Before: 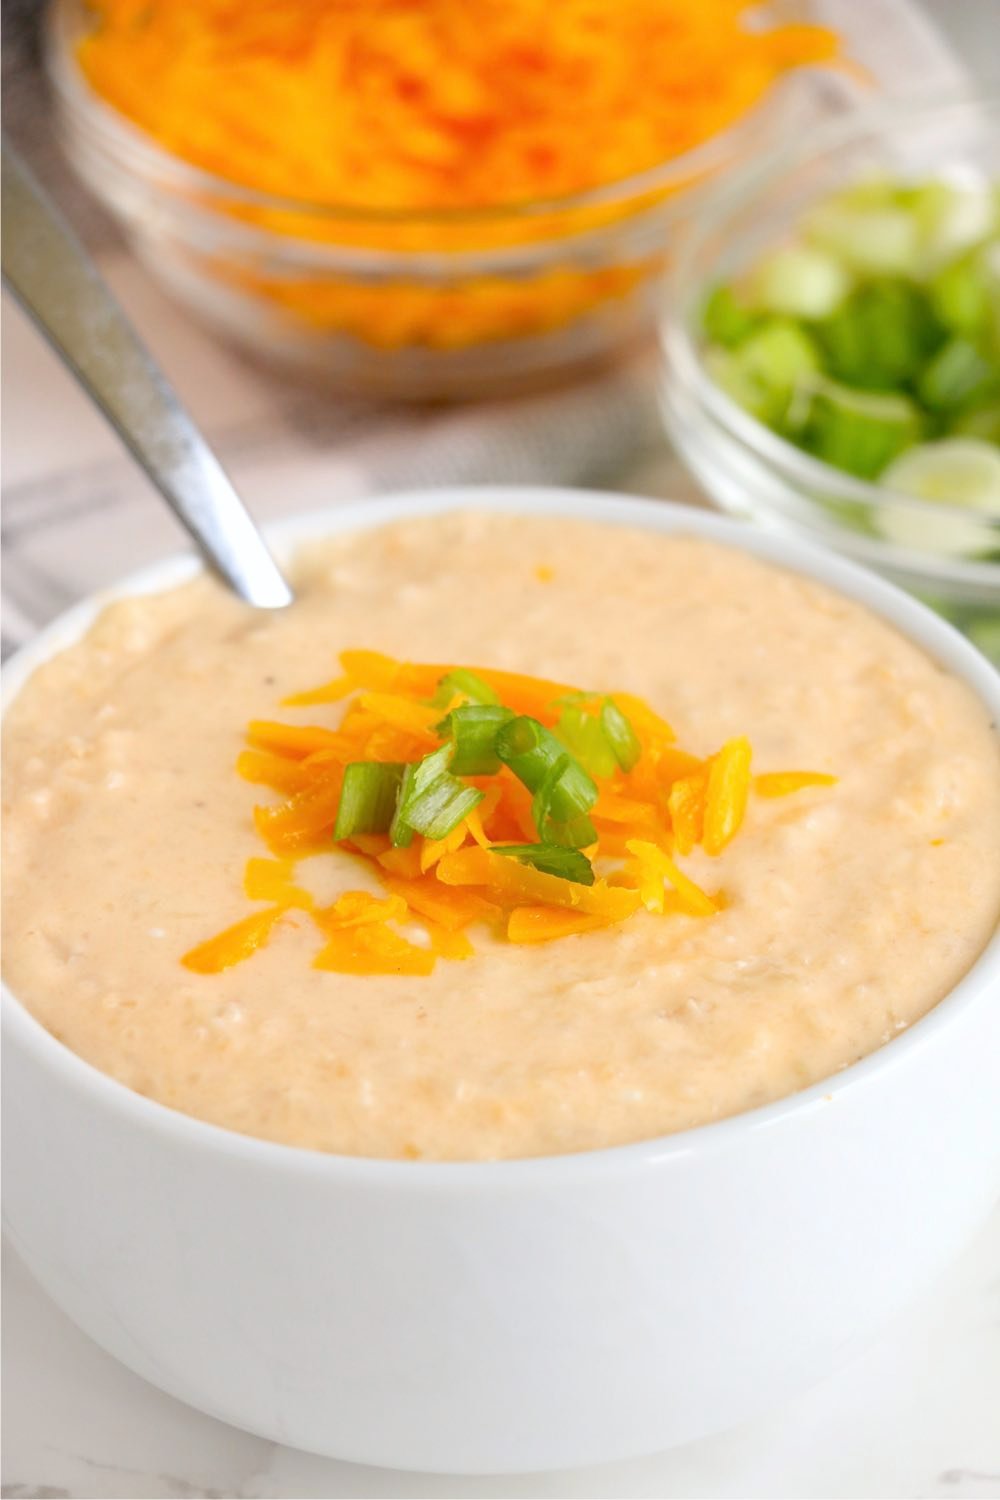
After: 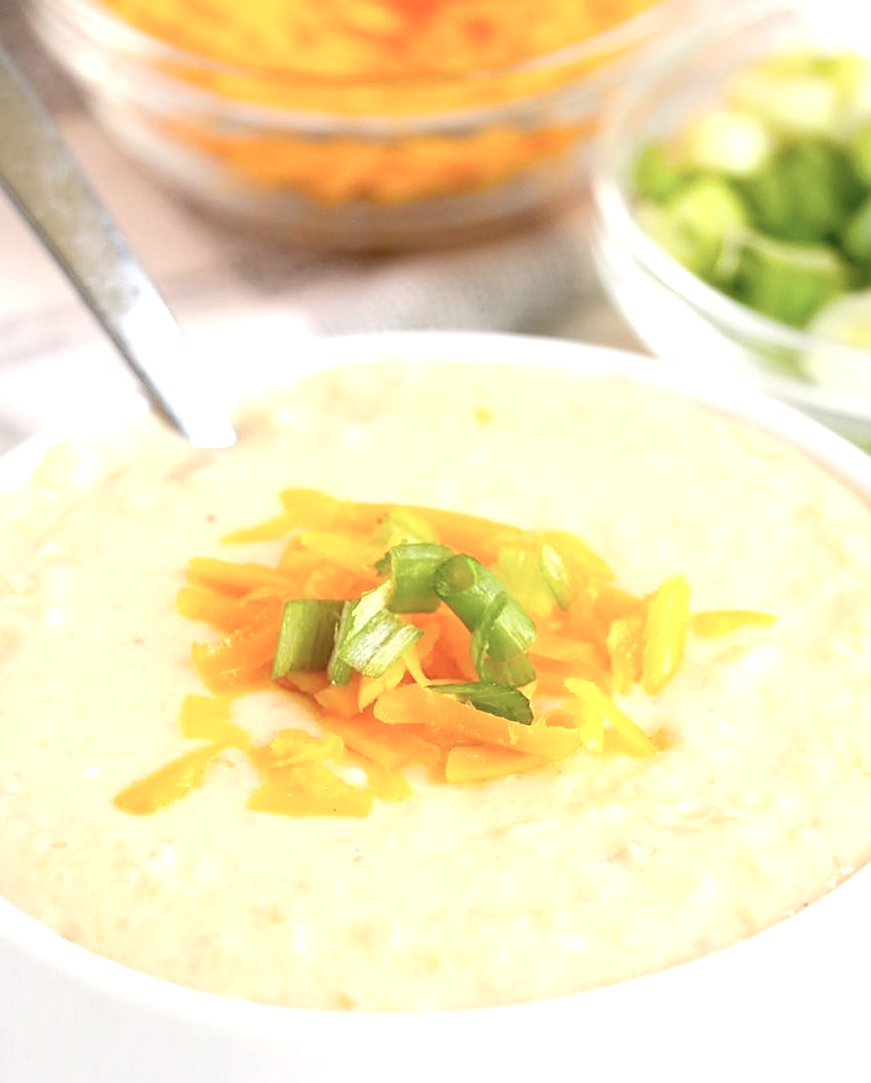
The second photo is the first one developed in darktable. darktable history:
exposure: black level correction 0, exposure 0.7 EV, compensate exposure bias true, compensate highlight preservation false
crop: left 2.737%, top 7.287%, right 3.421%, bottom 20.179%
rotate and perspective: rotation 0.215°, lens shift (vertical) -0.139, crop left 0.069, crop right 0.939, crop top 0.002, crop bottom 0.996
sharpen: on, module defaults
contrast brightness saturation: contrast 0.06, brightness -0.01, saturation -0.23
